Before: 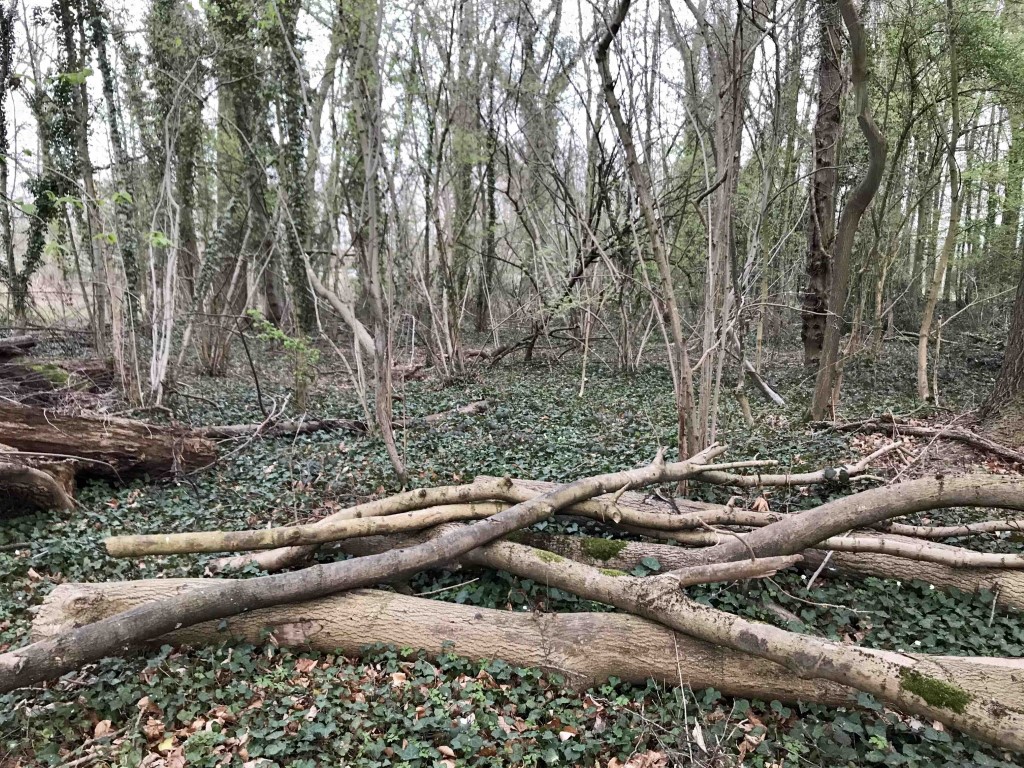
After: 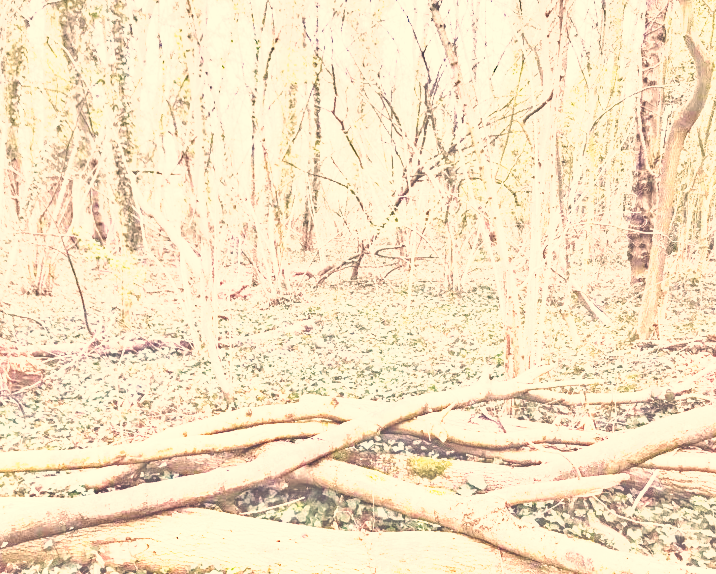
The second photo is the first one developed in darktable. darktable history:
exposure: black level correction -0.023, exposure 1.397 EV, compensate highlight preservation false
crop and rotate: left 17.046%, top 10.659%, right 12.989%, bottom 14.553%
base curve: curves: ch0 [(0, 0) (0.028, 0.03) (0.121, 0.232) (0.46, 0.748) (0.859, 0.968) (1, 1)], preserve colors none
color correction: highlights a* 19.59, highlights b* 27.49, shadows a* 3.46, shadows b* -17.28, saturation 0.73
local contrast: highlights 61%, detail 143%, midtone range 0.428
color balance rgb: perceptual saturation grading › global saturation 20%, global vibrance 20%
tone curve: curves: ch0 [(0, 0) (0.003, 0.115) (0.011, 0.133) (0.025, 0.157) (0.044, 0.182) (0.069, 0.209) (0.1, 0.239) (0.136, 0.279) (0.177, 0.326) (0.224, 0.379) (0.277, 0.436) (0.335, 0.507) (0.399, 0.587) (0.468, 0.671) (0.543, 0.75) (0.623, 0.837) (0.709, 0.916) (0.801, 0.978) (0.898, 0.985) (1, 1)], preserve colors none
haze removal: strength 0.4, distance 0.22, compatibility mode true, adaptive false
